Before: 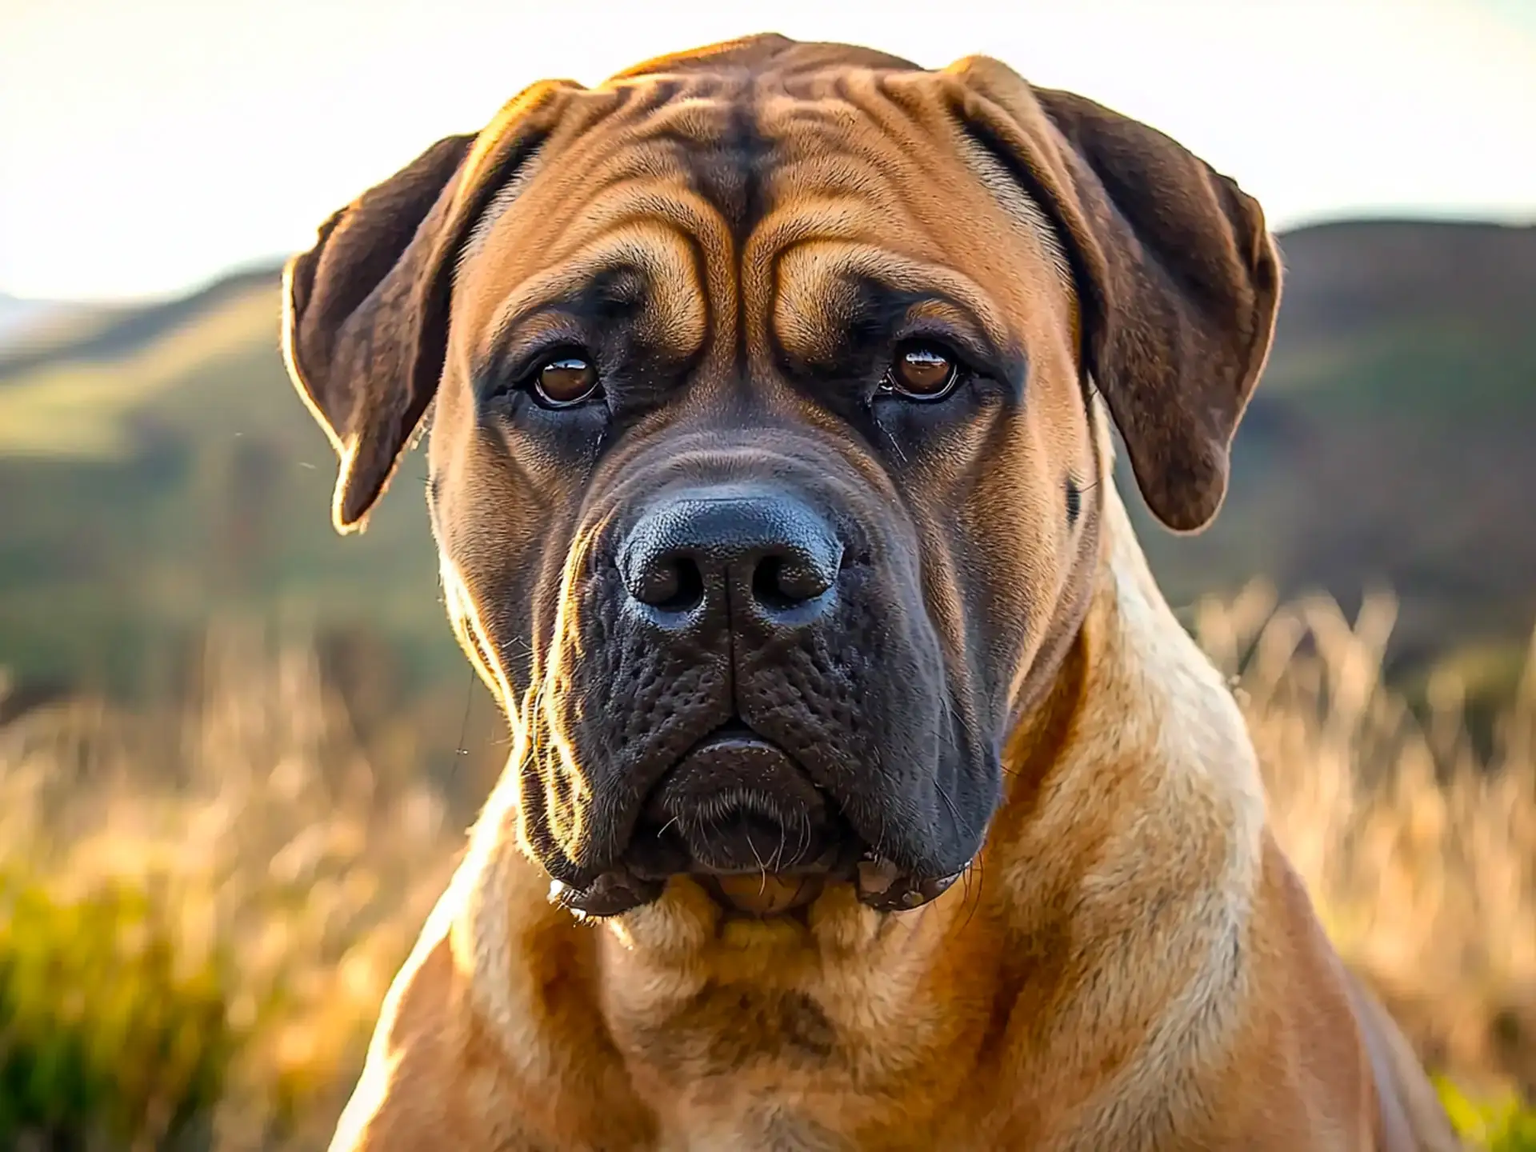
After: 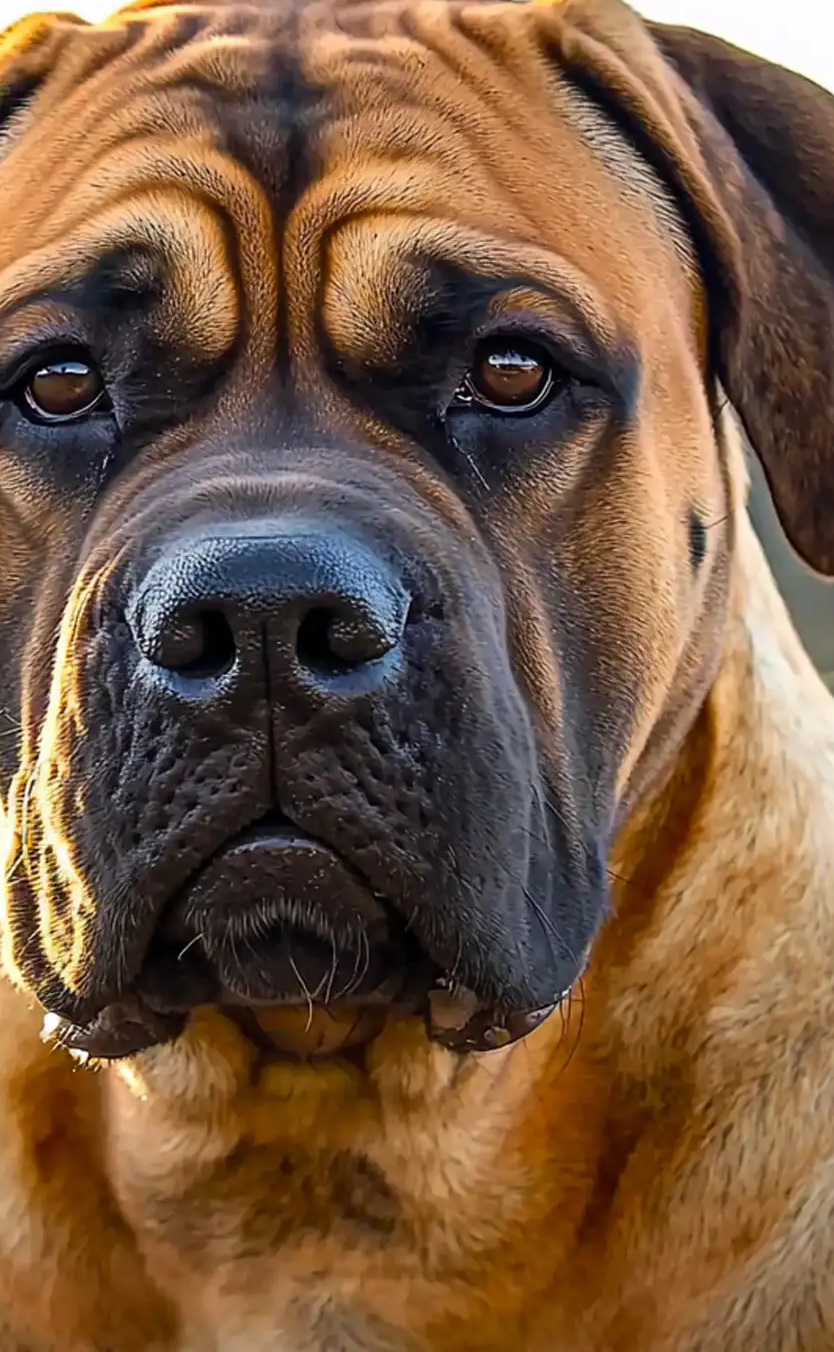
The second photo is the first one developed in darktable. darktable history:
crop: left 33.557%, top 6.073%, right 22.962%
